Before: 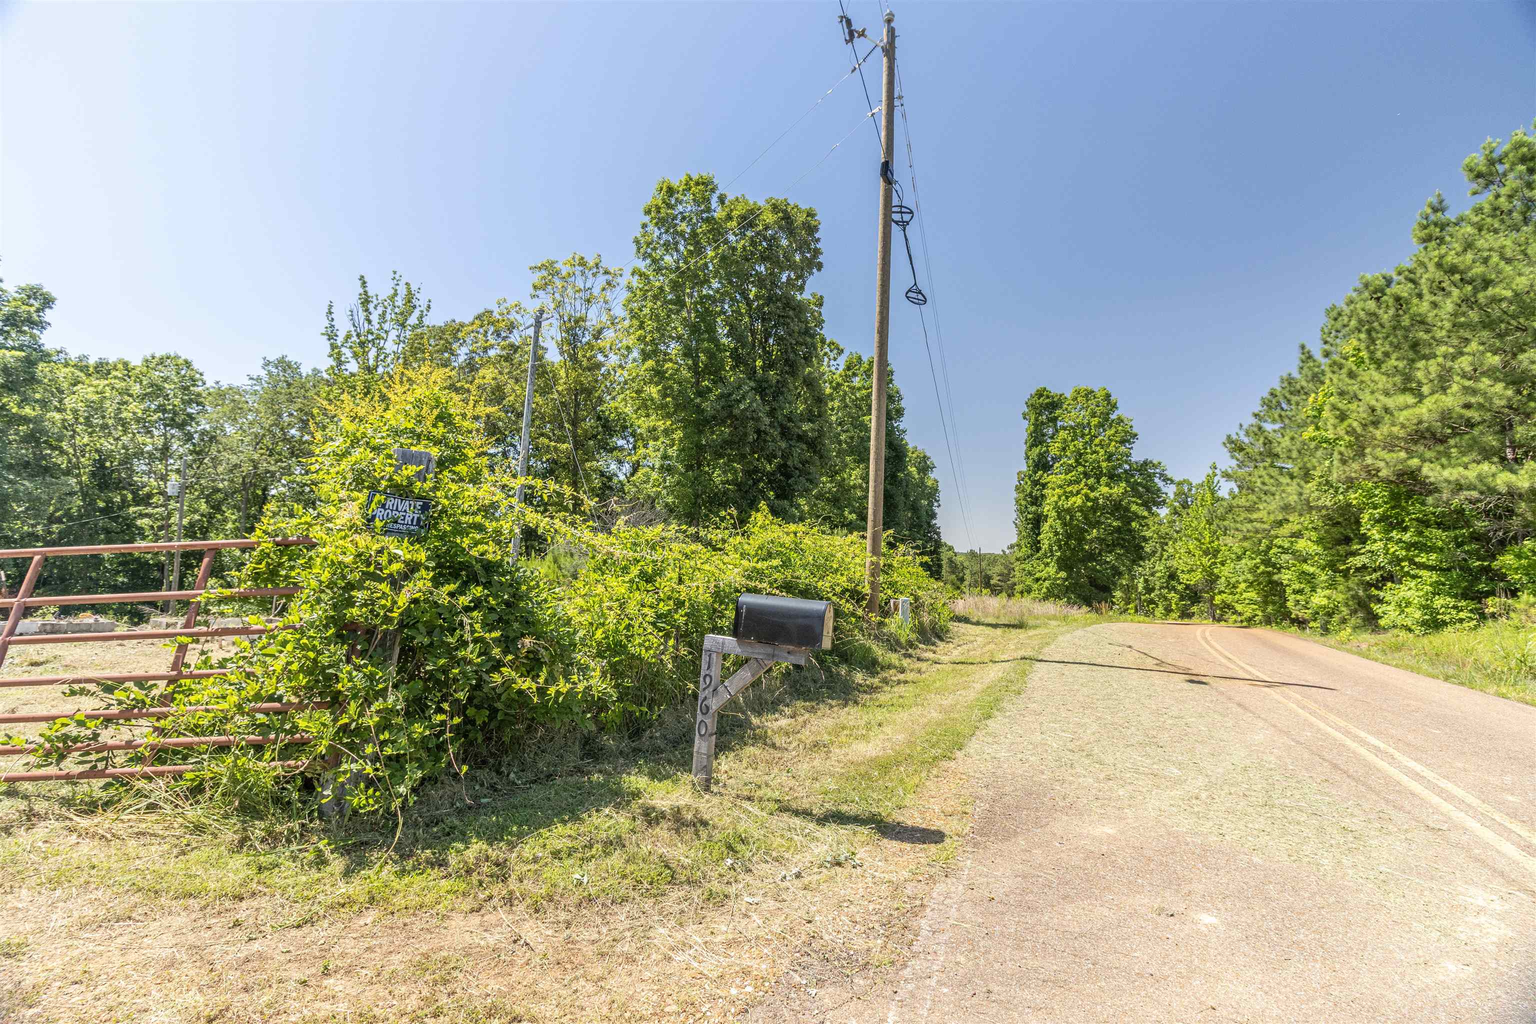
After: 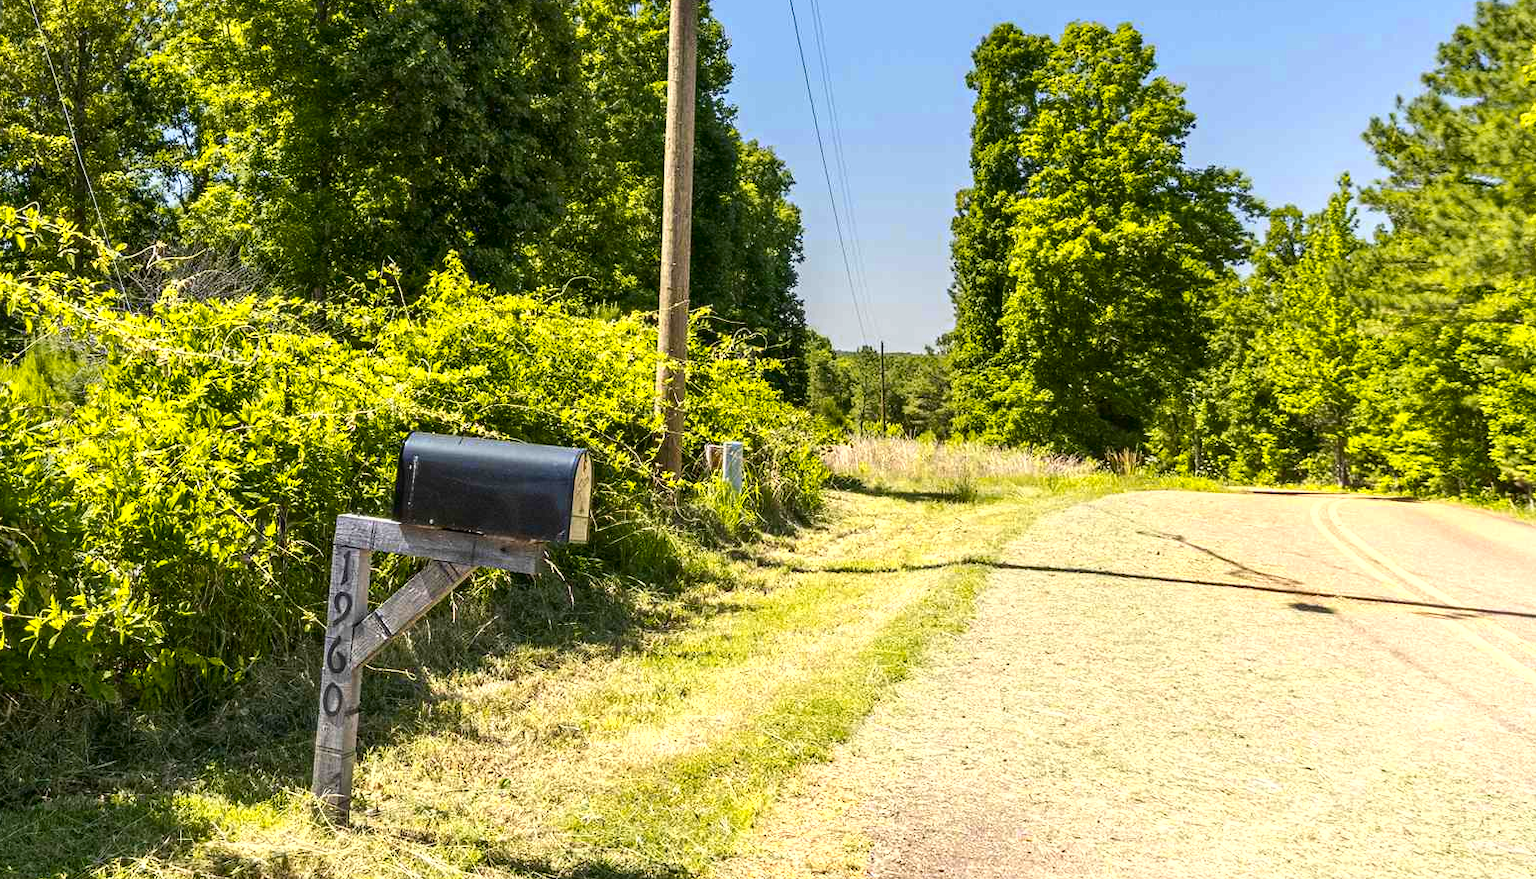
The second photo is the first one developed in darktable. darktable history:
contrast brightness saturation: contrast 0.129, brightness -0.056, saturation 0.164
crop: left 34.811%, top 36.643%, right 14.693%, bottom 19.993%
color zones: curves: ch0 [(0.099, 0.624) (0.257, 0.596) (0.384, 0.376) (0.529, 0.492) (0.697, 0.564) (0.768, 0.532) (0.908, 0.644)]; ch1 [(0.112, 0.564) (0.254, 0.612) (0.432, 0.676) (0.592, 0.456) (0.743, 0.684) (0.888, 0.536)]; ch2 [(0.25, 0.5) (0.469, 0.36) (0.75, 0.5)]
